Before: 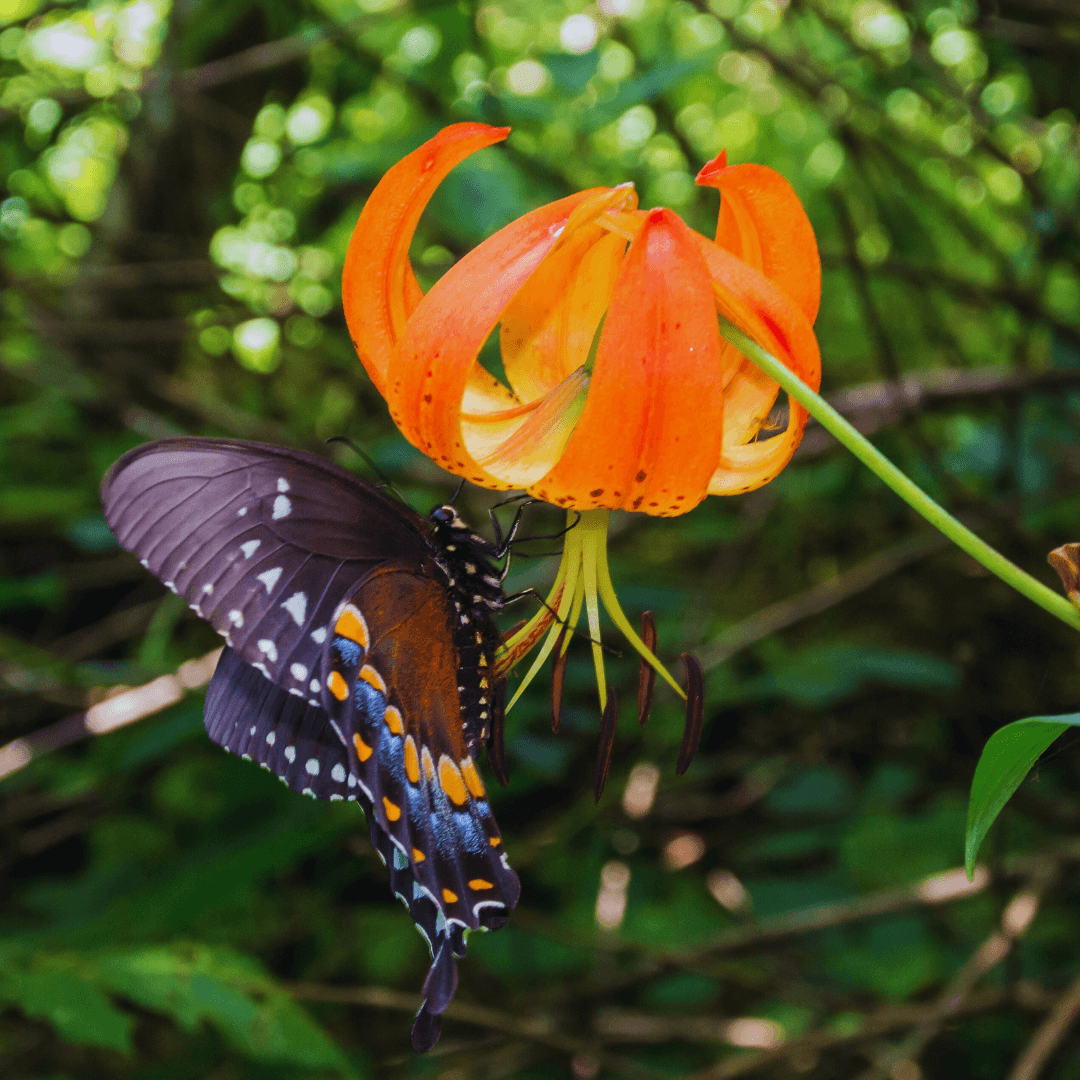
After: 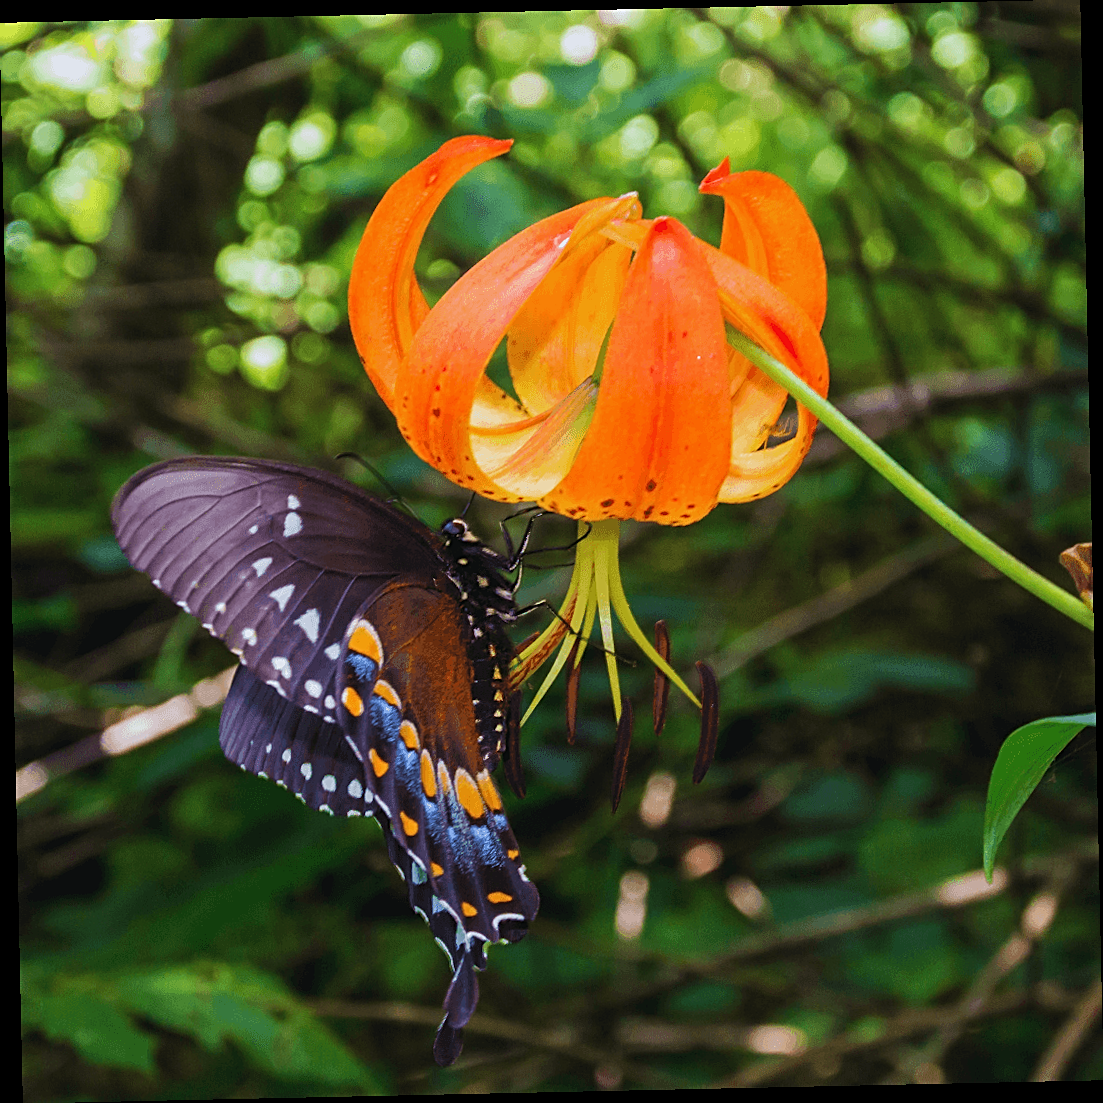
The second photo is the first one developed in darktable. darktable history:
sharpen: on, module defaults
exposure: exposure 0.128 EV, compensate highlight preservation false
rotate and perspective: rotation -1.24°, automatic cropping off
